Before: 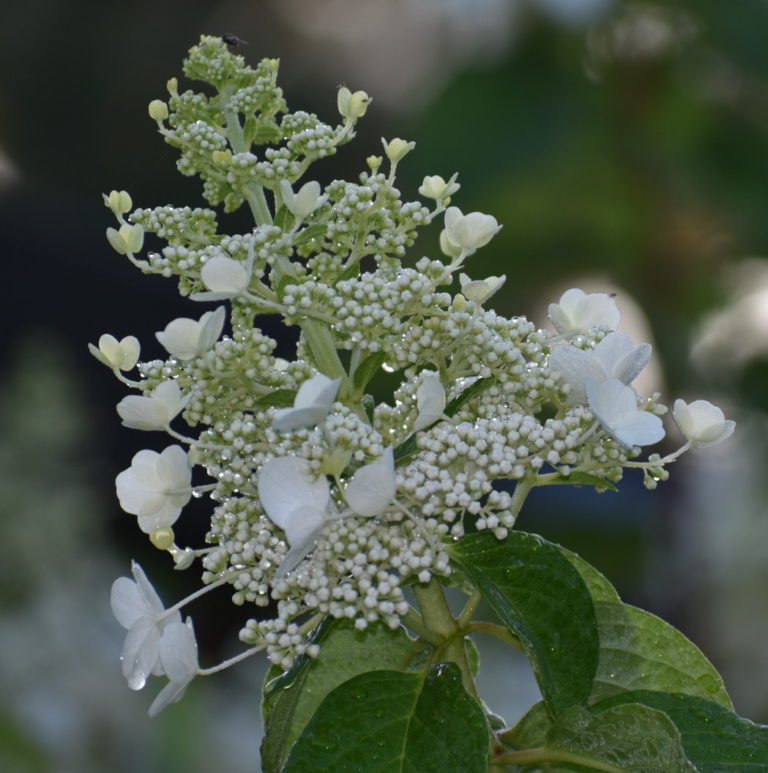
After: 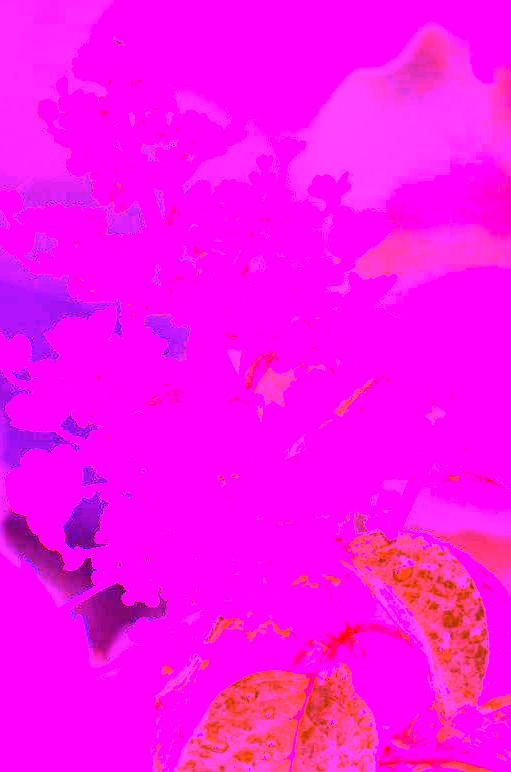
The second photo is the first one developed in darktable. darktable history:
contrast brightness saturation: contrast 0.2, brightness 0.15, saturation 0.14
white balance: red 8, blue 8
crop and rotate: left 14.385%, right 18.948%
